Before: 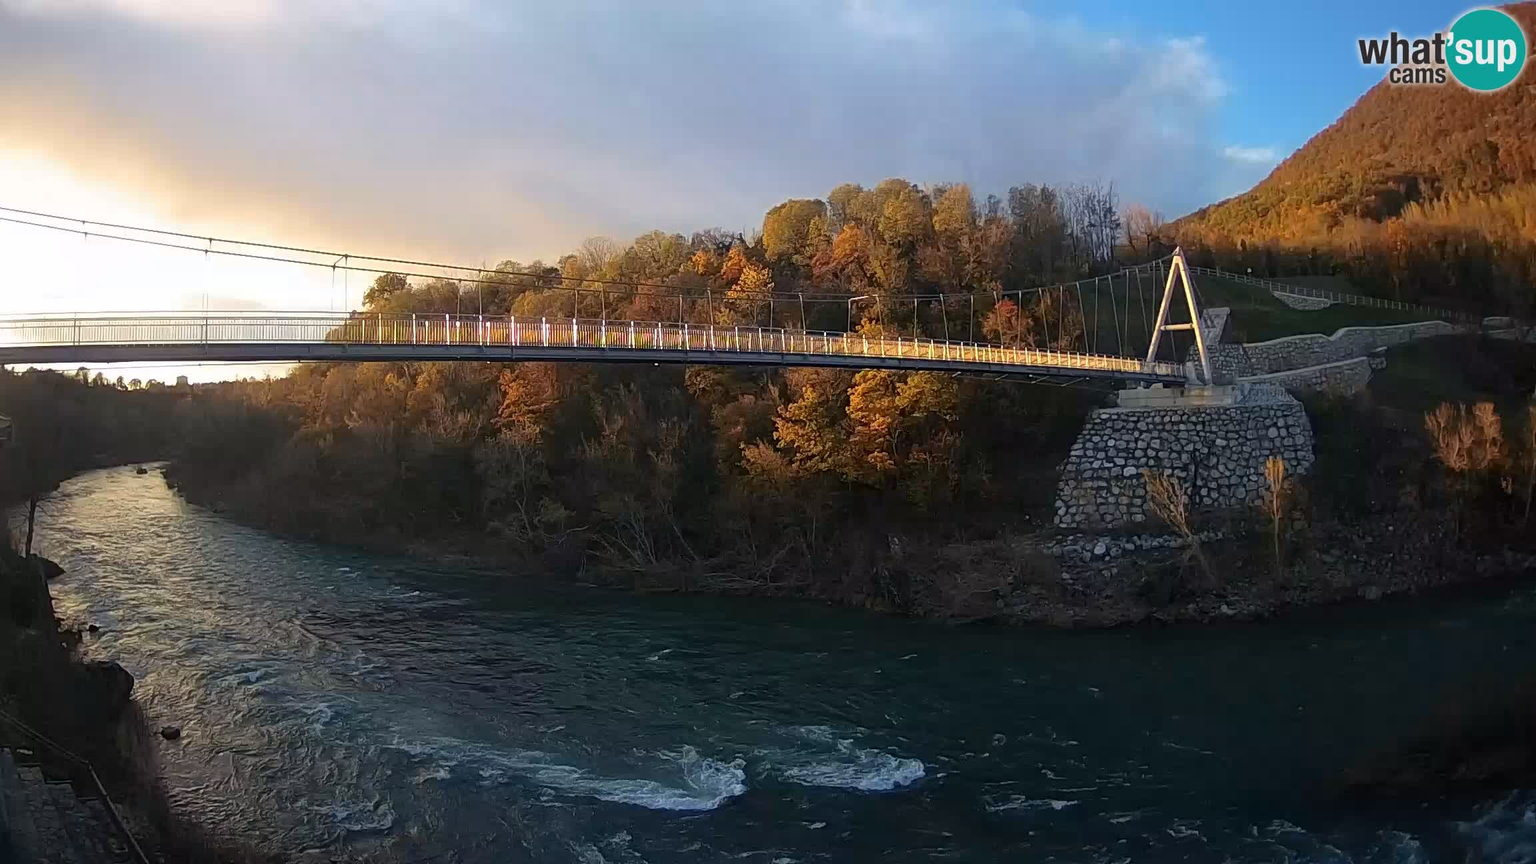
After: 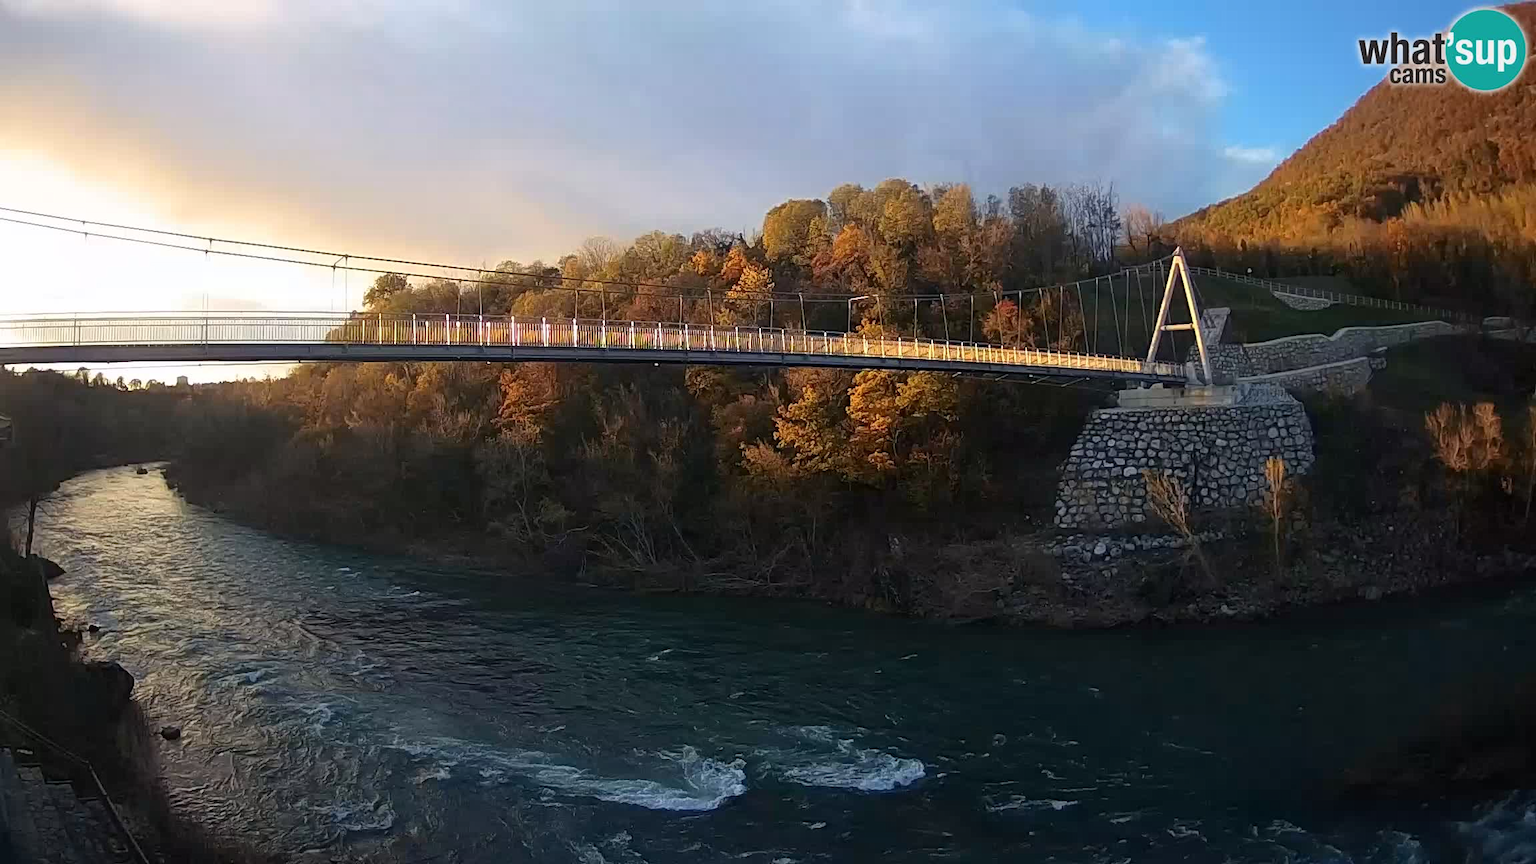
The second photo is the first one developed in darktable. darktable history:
tone equalizer: on, module defaults
contrast brightness saturation: contrast 0.1, brightness 0.02, saturation 0.02
